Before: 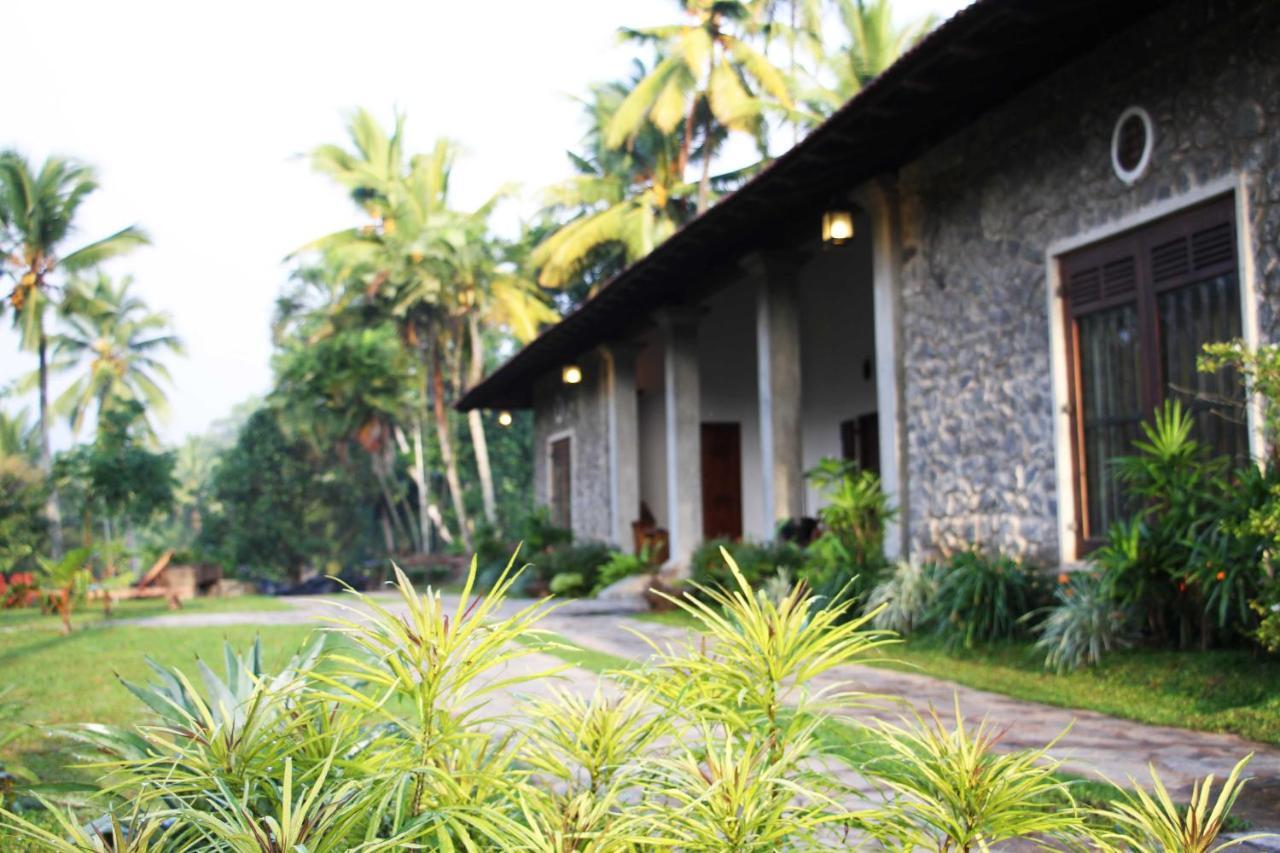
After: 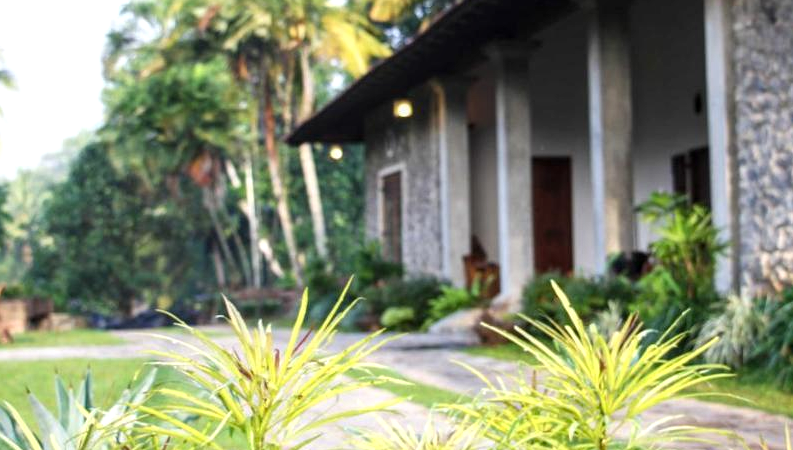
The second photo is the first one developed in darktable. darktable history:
levels: levels [0, 0.476, 0.951]
local contrast: on, module defaults
crop: left 13.217%, top 31.252%, right 24.792%, bottom 15.962%
